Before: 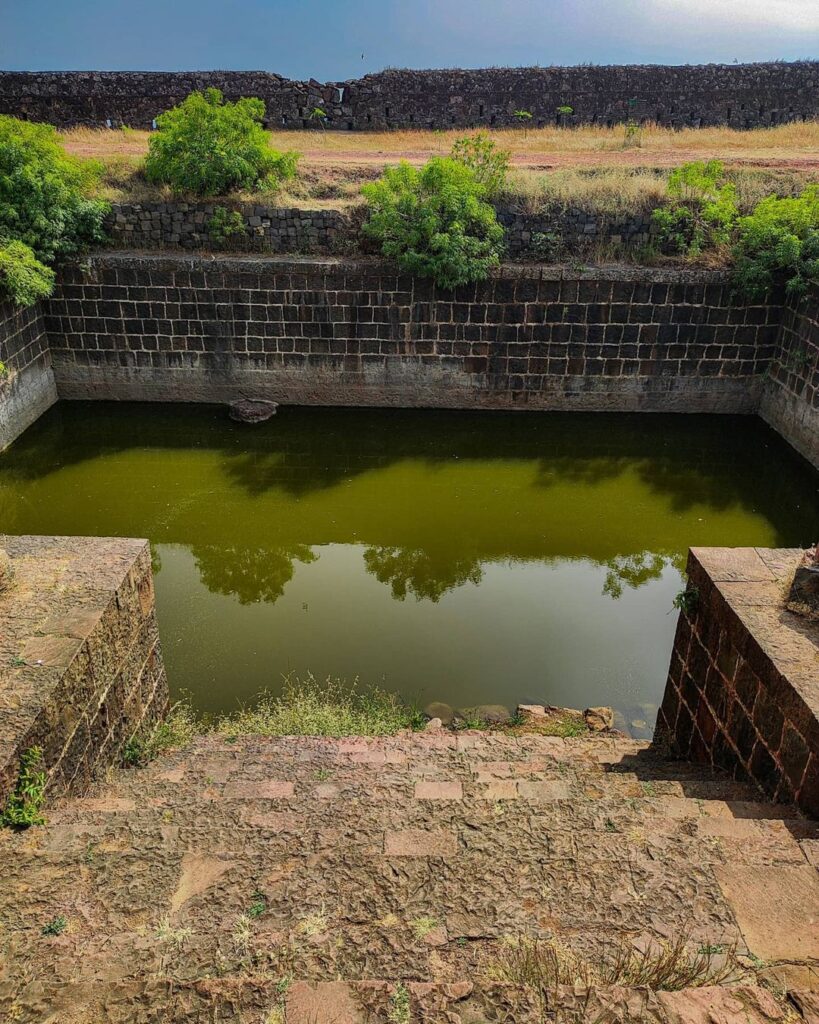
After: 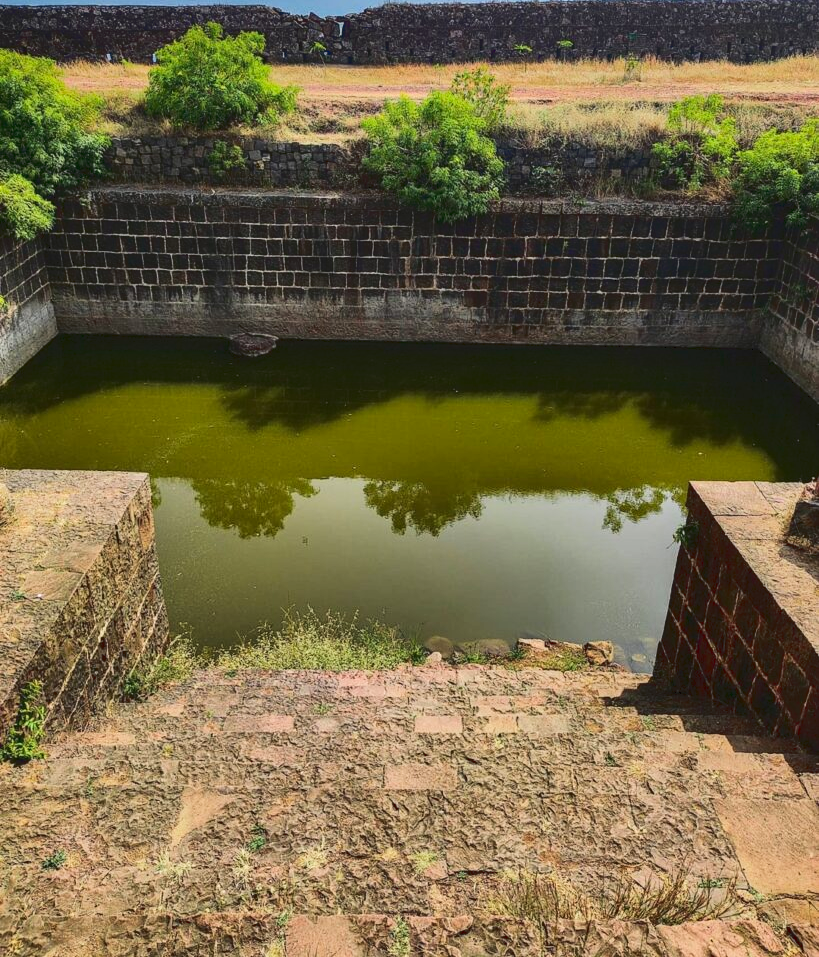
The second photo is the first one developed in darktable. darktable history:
crop and rotate: top 6.502%
tone curve: curves: ch0 [(0, 0) (0.003, 0.065) (0.011, 0.072) (0.025, 0.09) (0.044, 0.104) (0.069, 0.116) (0.1, 0.127) (0.136, 0.15) (0.177, 0.184) (0.224, 0.223) (0.277, 0.28) (0.335, 0.361) (0.399, 0.443) (0.468, 0.525) (0.543, 0.616) (0.623, 0.713) (0.709, 0.79) (0.801, 0.866) (0.898, 0.933) (1, 1)], color space Lab, linked channels, preserve colors none
